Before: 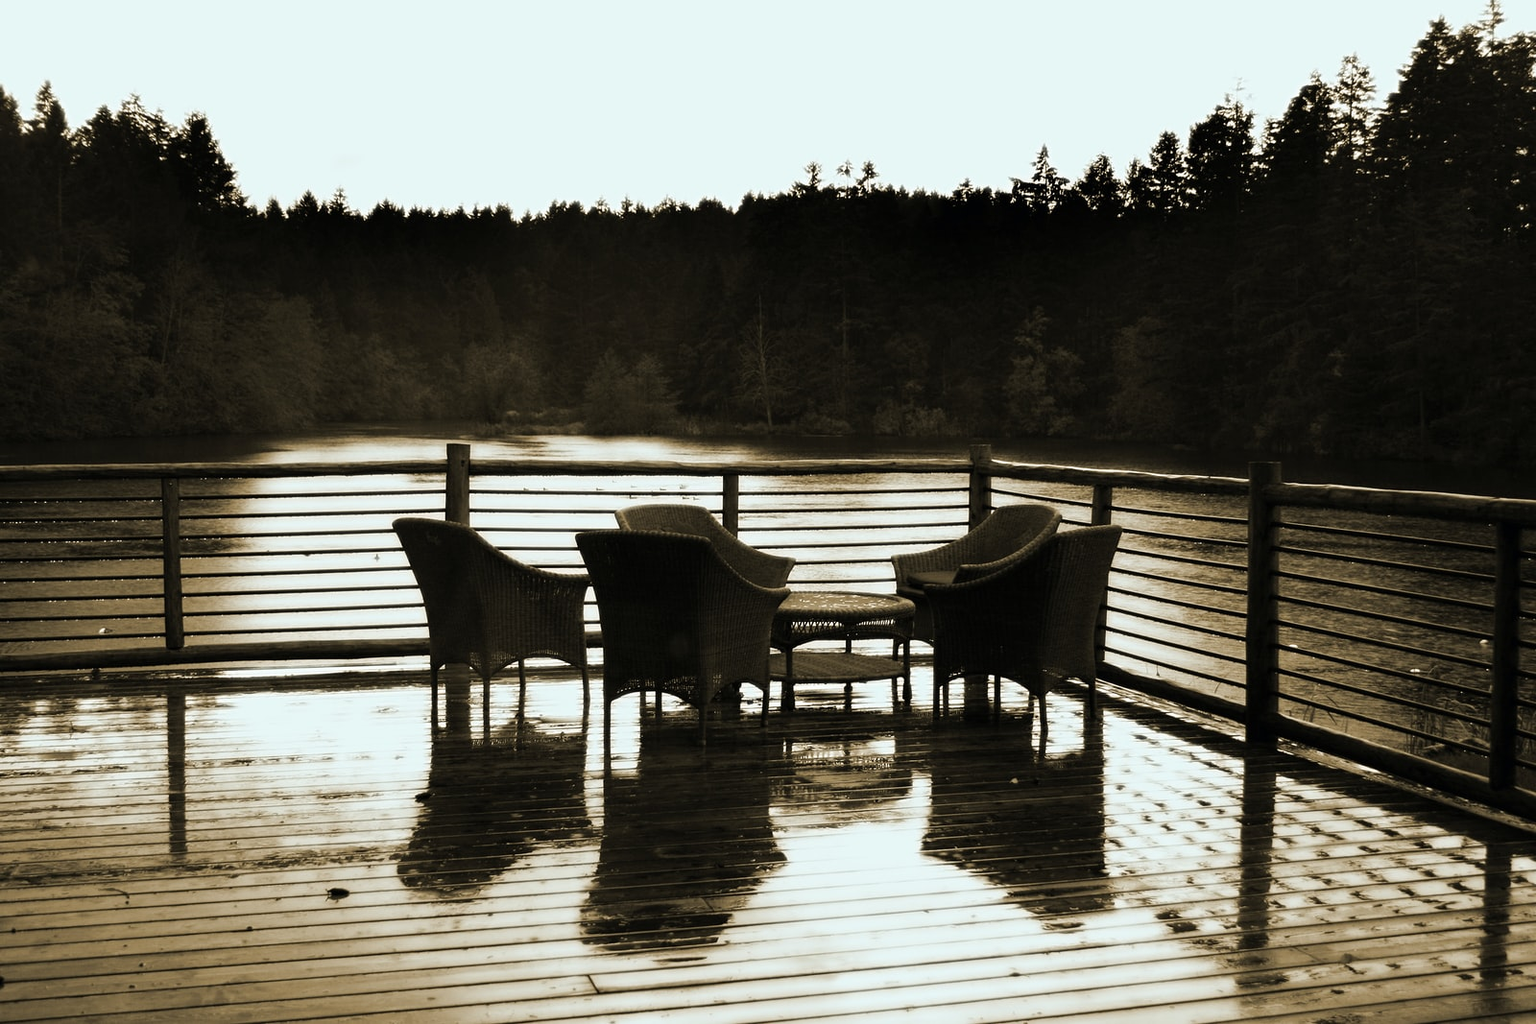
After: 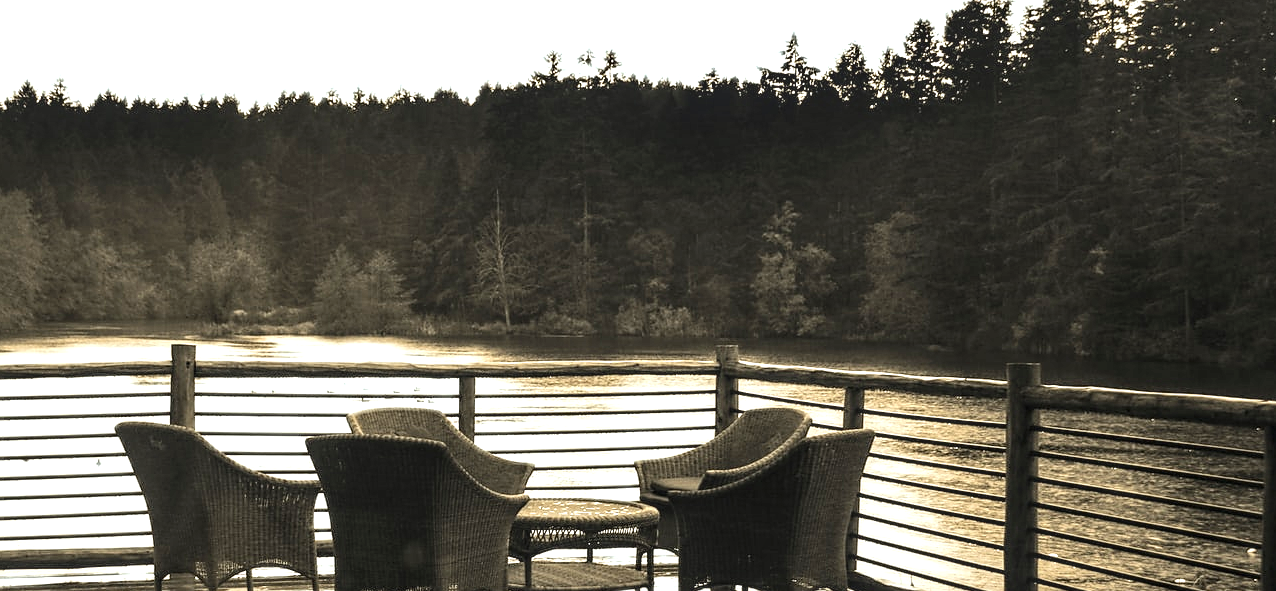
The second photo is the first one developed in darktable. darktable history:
sharpen: radius 1.595, amount 0.372, threshold 1.495
local contrast: detail 152%
tone curve: curves: ch0 [(0, 0.047) (0.199, 0.263) (0.47, 0.555) (0.805, 0.839) (1, 0.962)], color space Lab, independent channels, preserve colors none
crop: left 18.393%, top 11.089%, right 1.827%, bottom 33.478%
exposure: exposure 0.939 EV, compensate exposure bias true, compensate highlight preservation false
